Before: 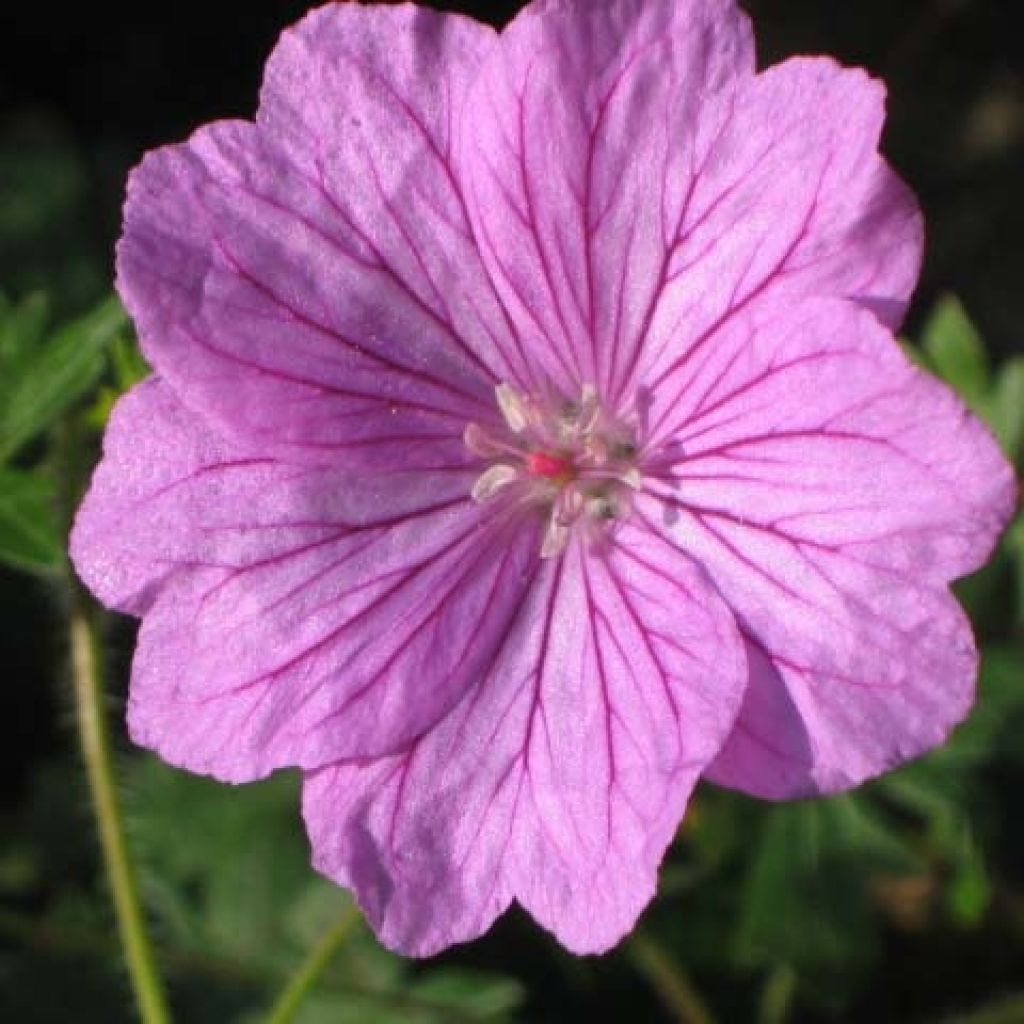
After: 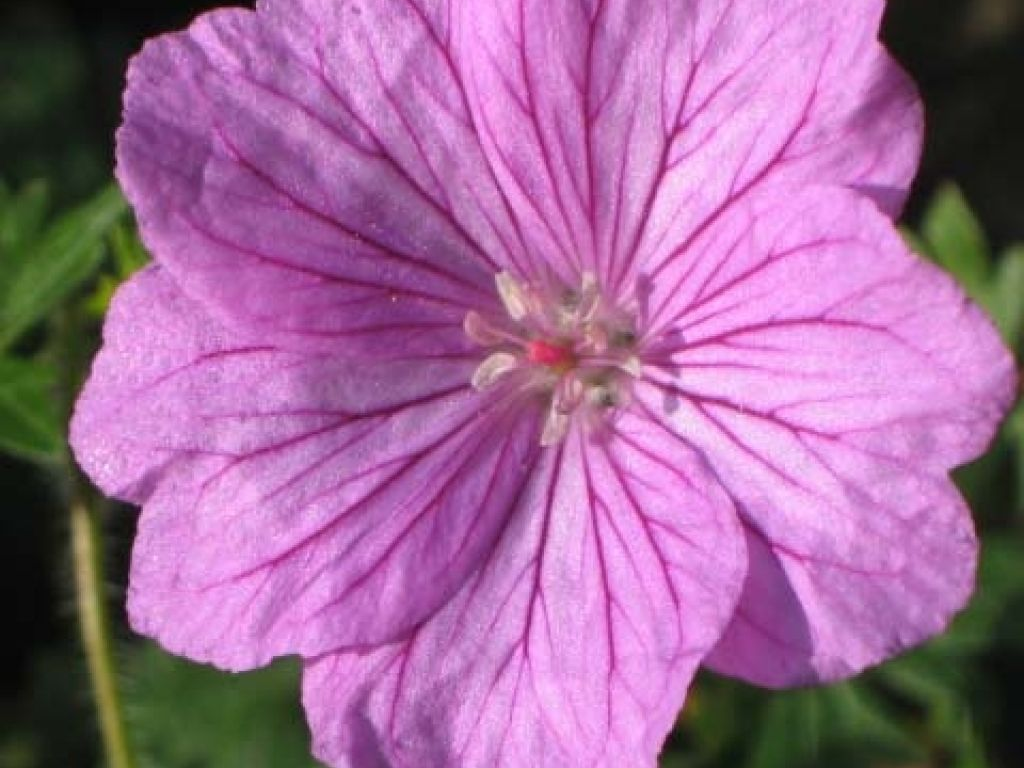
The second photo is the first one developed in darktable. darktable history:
crop: top 11.019%, bottom 13.952%
